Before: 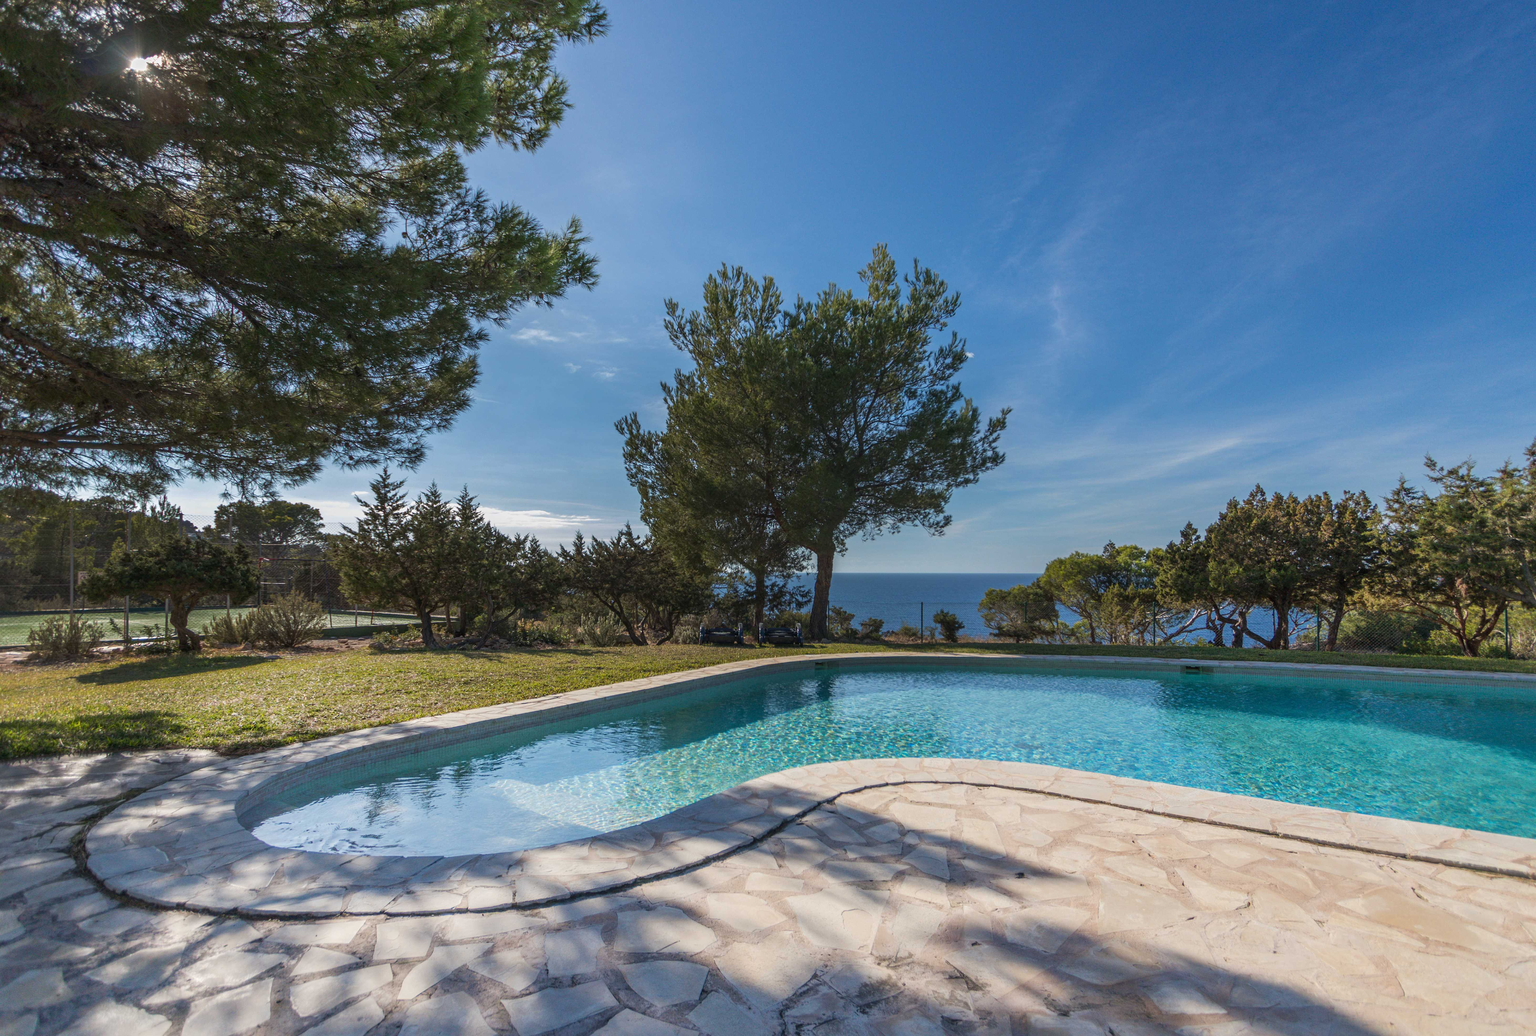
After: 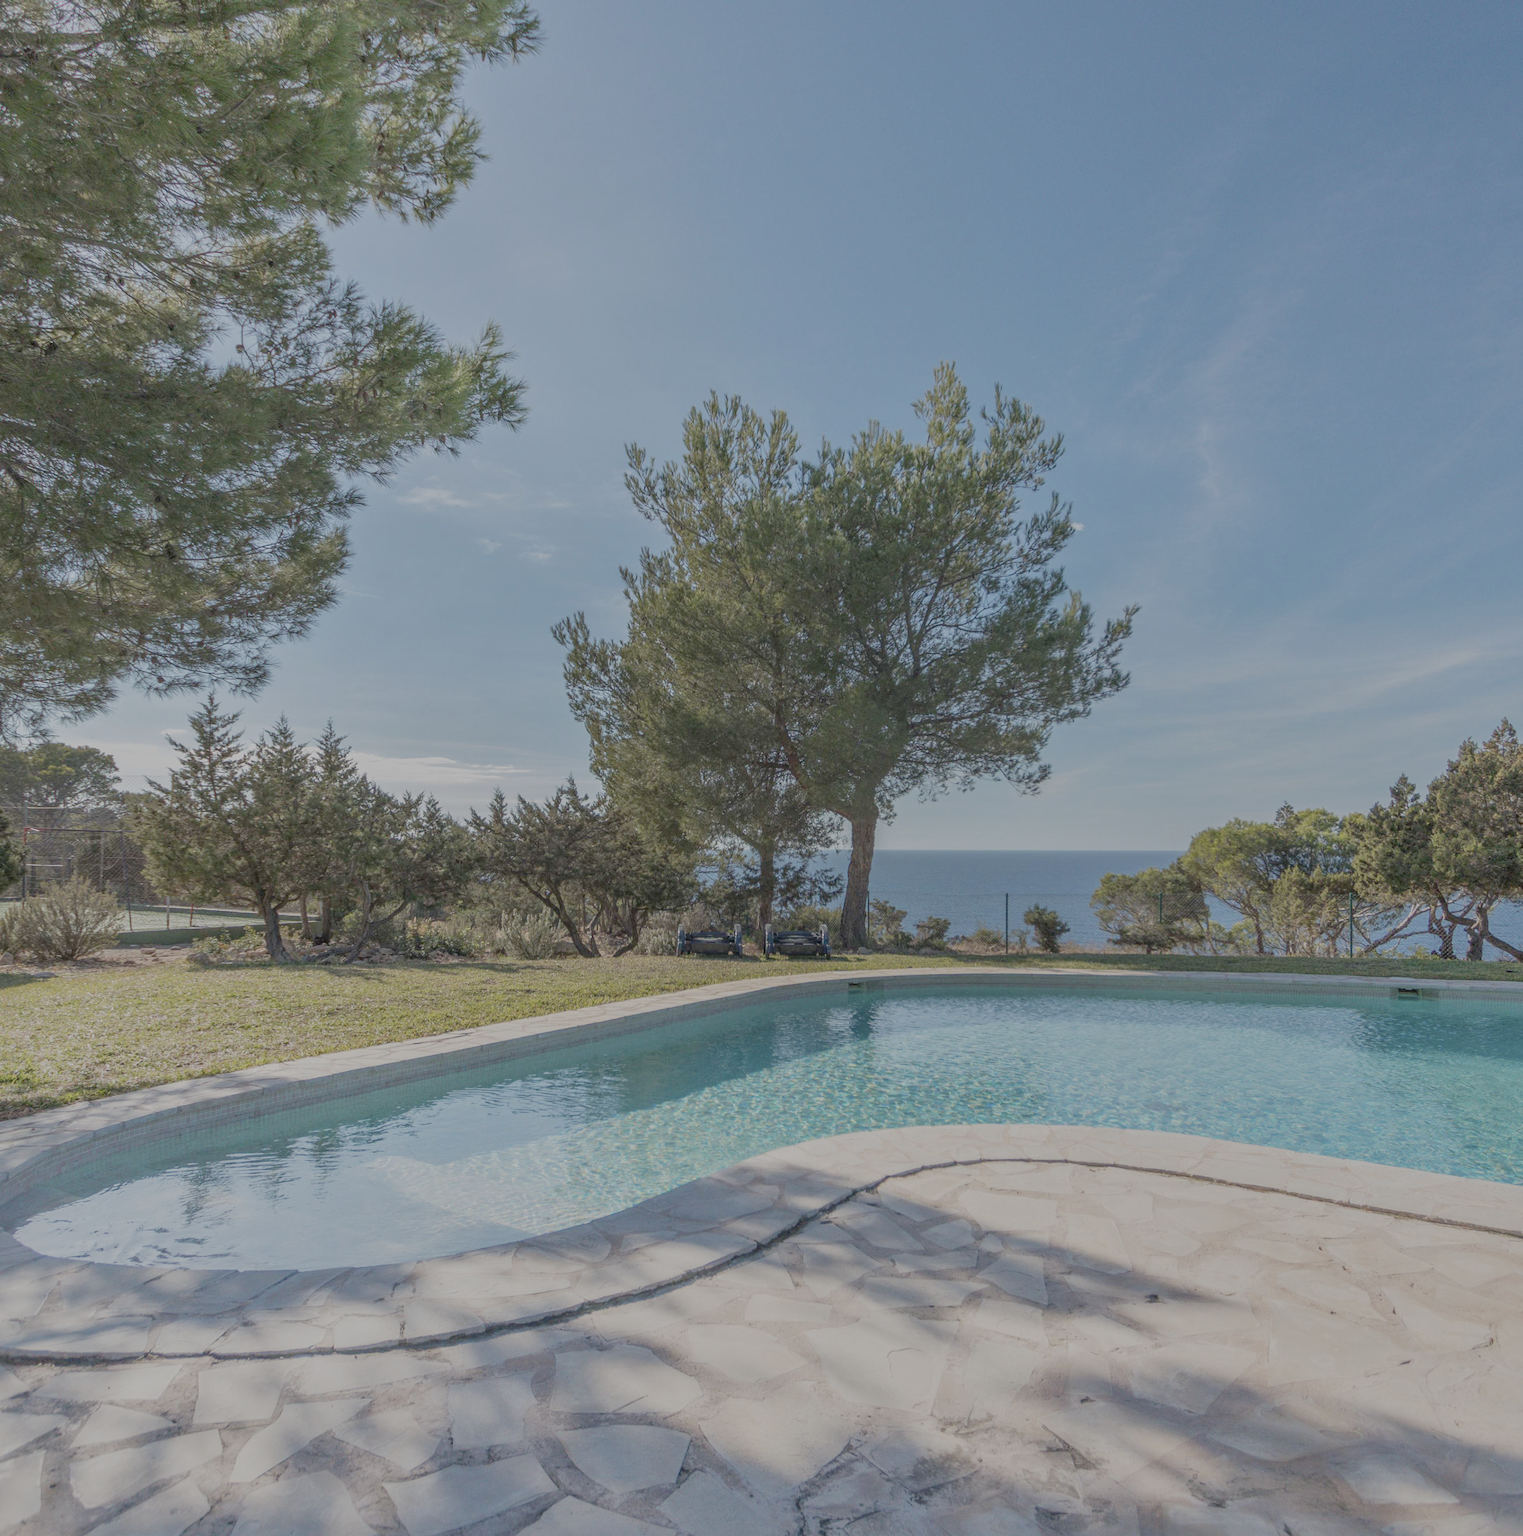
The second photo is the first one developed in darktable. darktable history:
contrast brightness saturation: brightness 0.145
crop and rotate: left 15.831%, right 17.261%
filmic rgb: black relative exposure -15.95 EV, white relative exposure 8 EV, hardness 4.16, latitude 49.95%, contrast 0.503, add noise in highlights 0, preserve chrominance no, color science v3 (2019), use custom middle-gray values true, contrast in highlights soft
local contrast: detail 130%
shadows and highlights: shadows -20.01, white point adjustment -2.18, highlights -35.21
